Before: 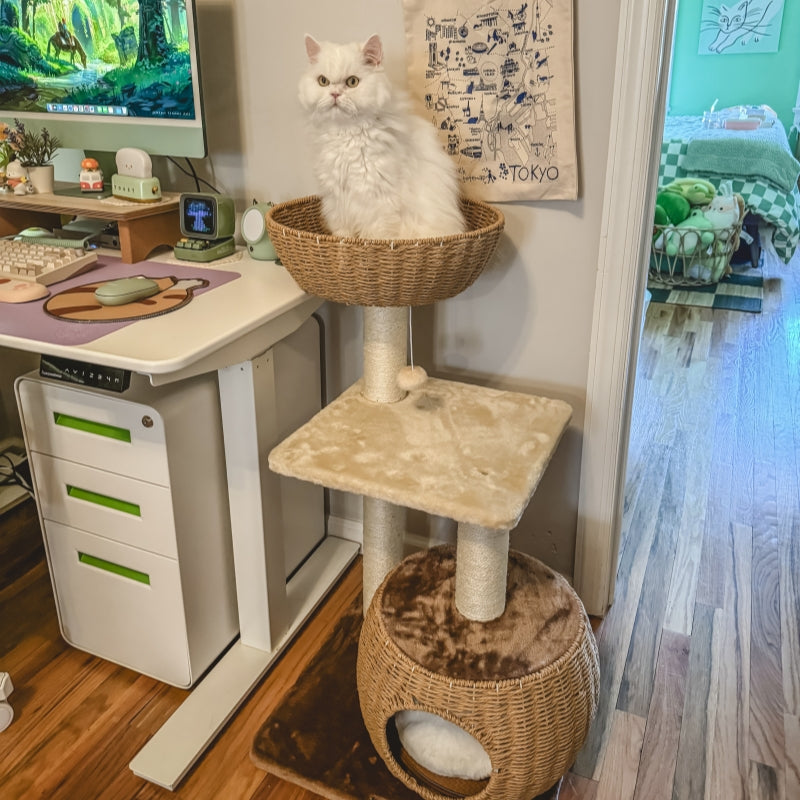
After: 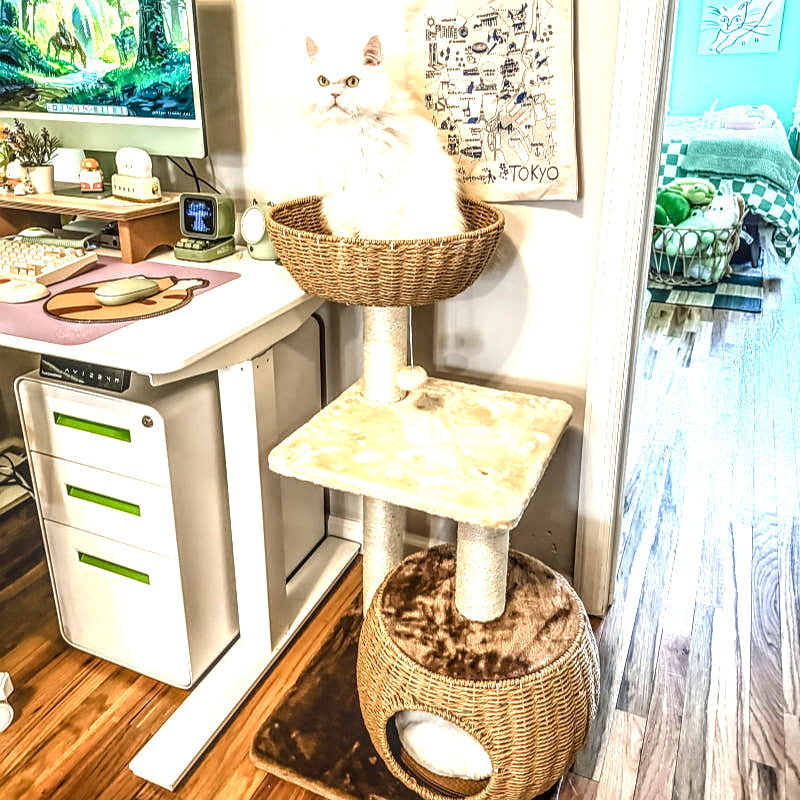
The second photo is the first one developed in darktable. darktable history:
exposure: black level correction 0, exposure 1.278 EV, compensate highlight preservation false
local contrast: highlights 8%, shadows 40%, detail 184%, midtone range 0.471
sharpen: radius 0.978, amount 0.607
